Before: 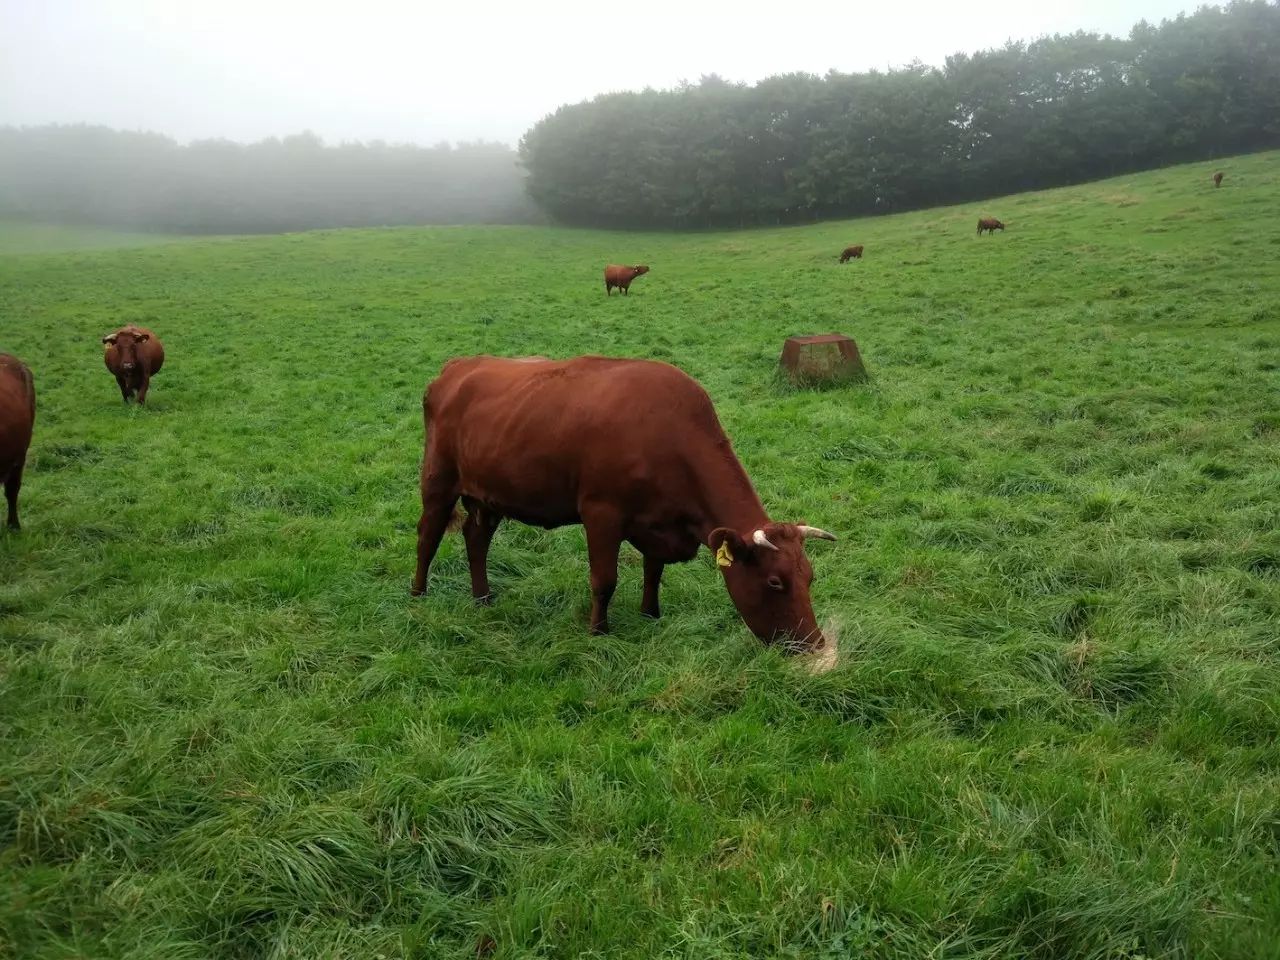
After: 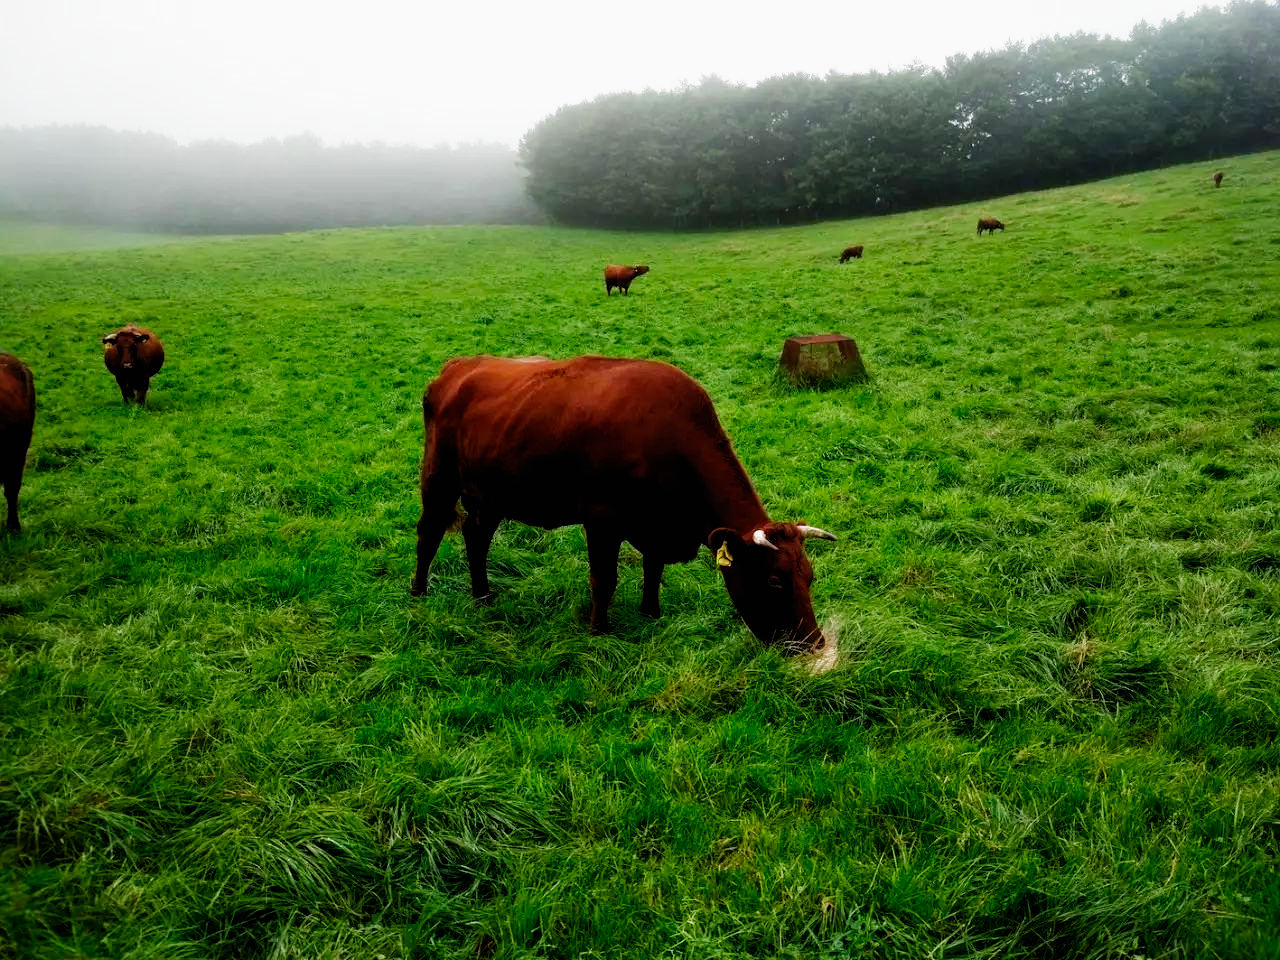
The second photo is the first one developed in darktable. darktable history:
filmic rgb: black relative exposure -5.39 EV, white relative exposure 2.87 EV, threshold 2.97 EV, dynamic range scaling -37.51%, hardness 4, contrast 1.618, highlights saturation mix -0.68%, preserve chrominance no, color science v4 (2020), type of noise poissonian, enable highlight reconstruction true
